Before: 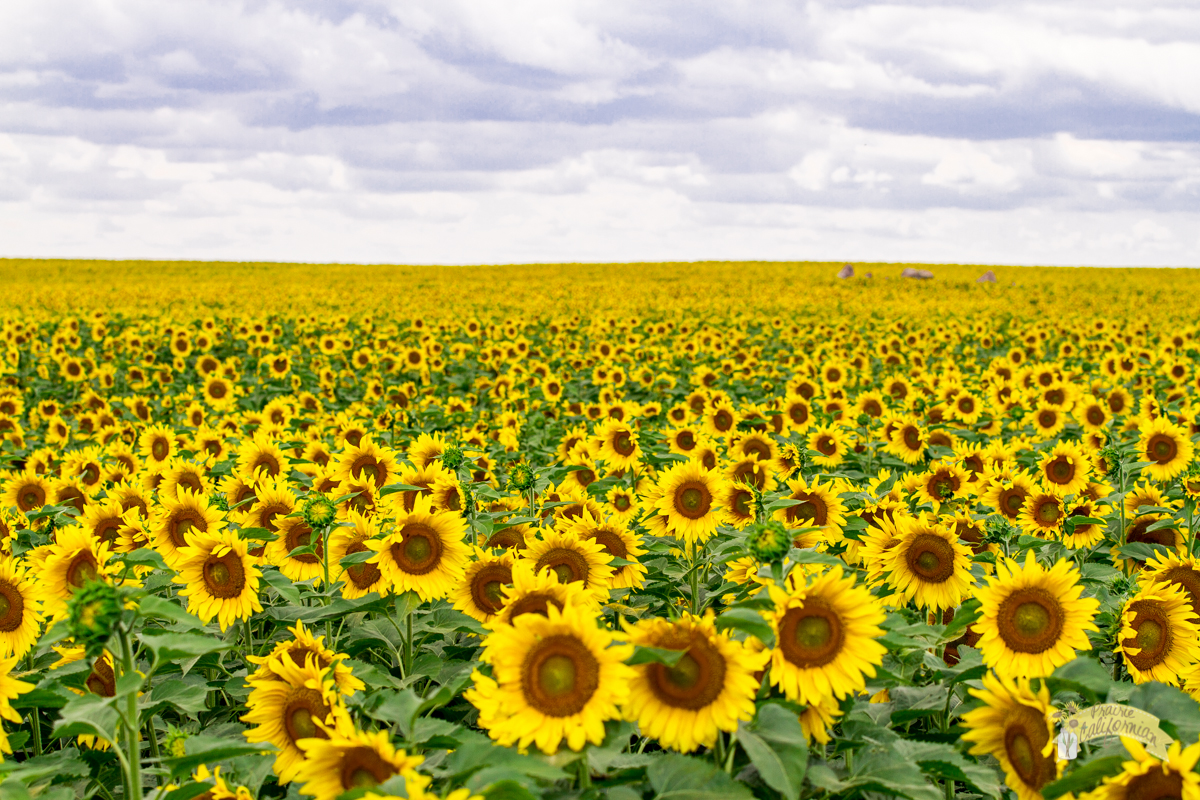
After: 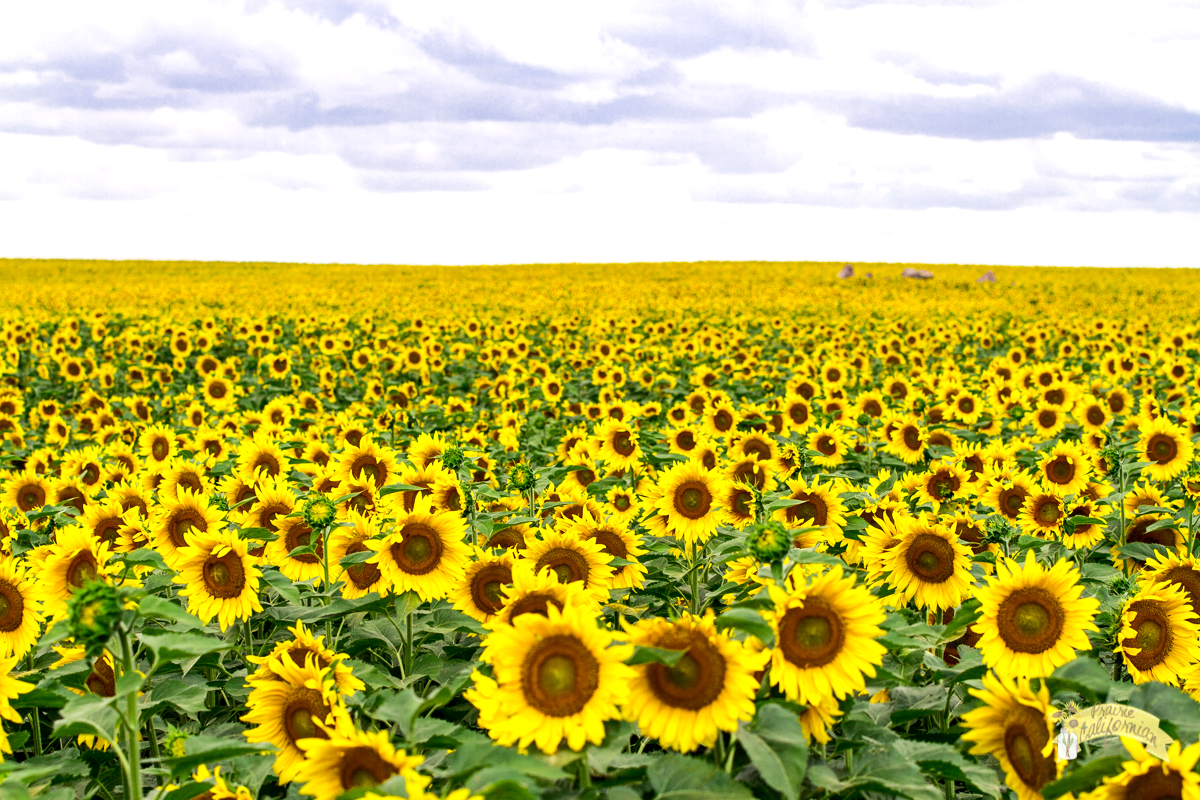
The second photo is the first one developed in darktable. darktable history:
tone equalizer: -8 EV -0.427 EV, -7 EV -0.356 EV, -6 EV -0.334 EV, -5 EV -0.252 EV, -3 EV 0.247 EV, -2 EV 0.313 EV, -1 EV 0.364 EV, +0 EV 0.415 EV, edges refinement/feathering 500, mask exposure compensation -1.57 EV, preserve details no
